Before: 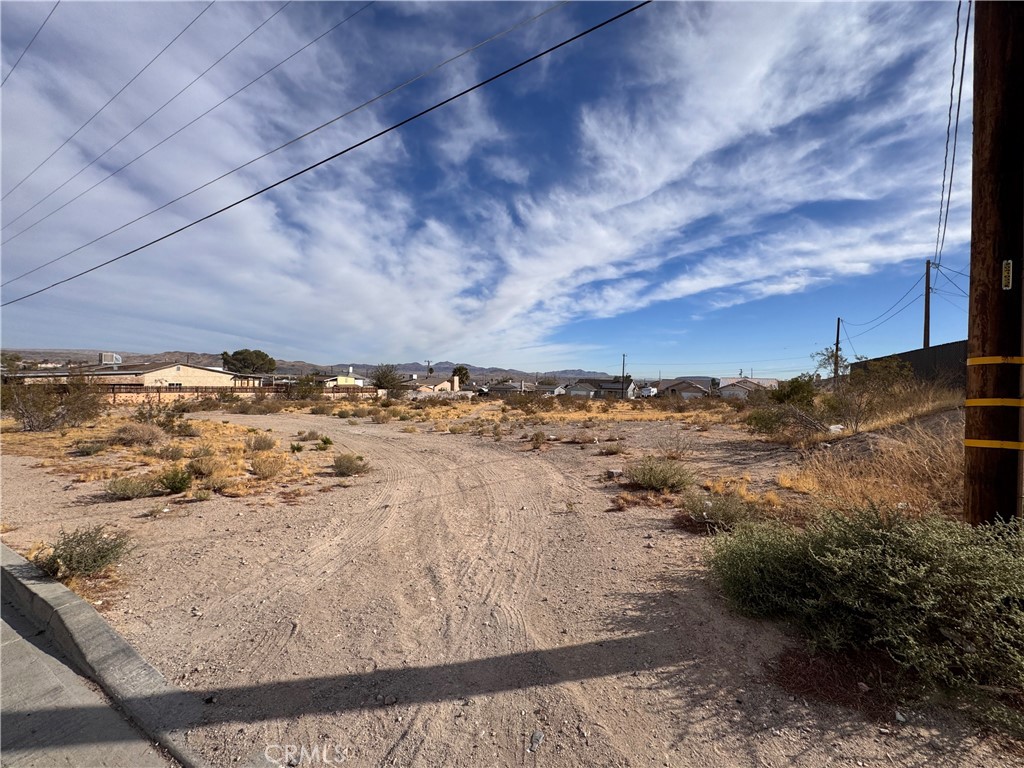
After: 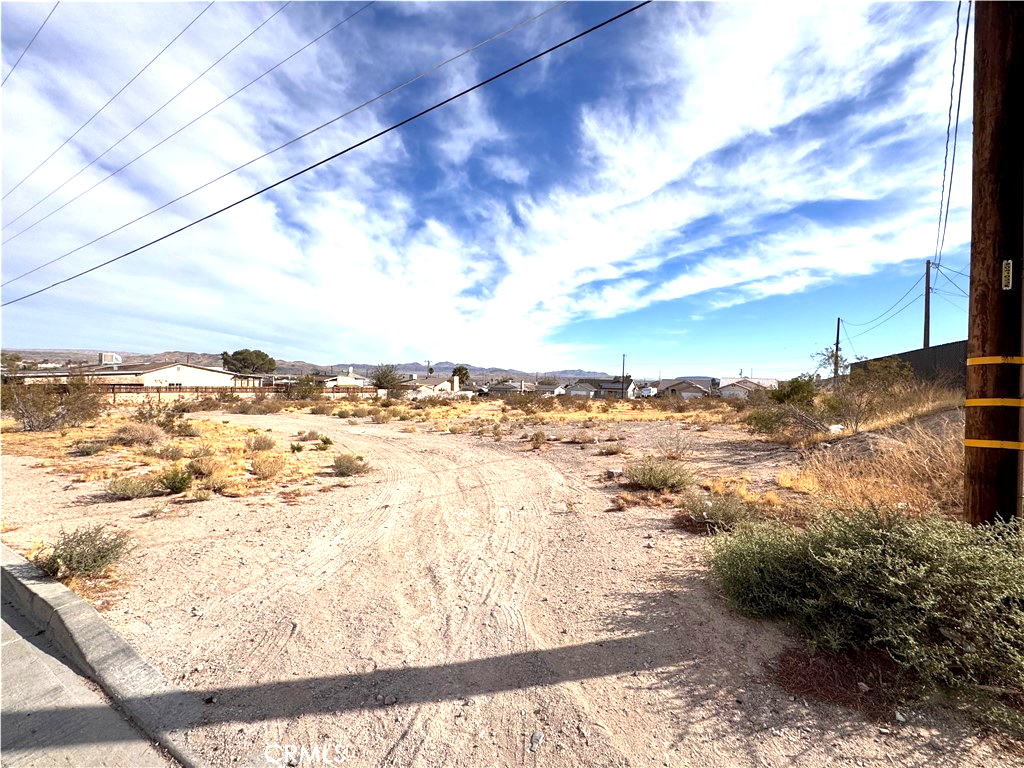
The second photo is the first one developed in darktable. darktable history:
exposure: black level correction 0.001, exposure 1.131 EV, compensate highlight preservation false
